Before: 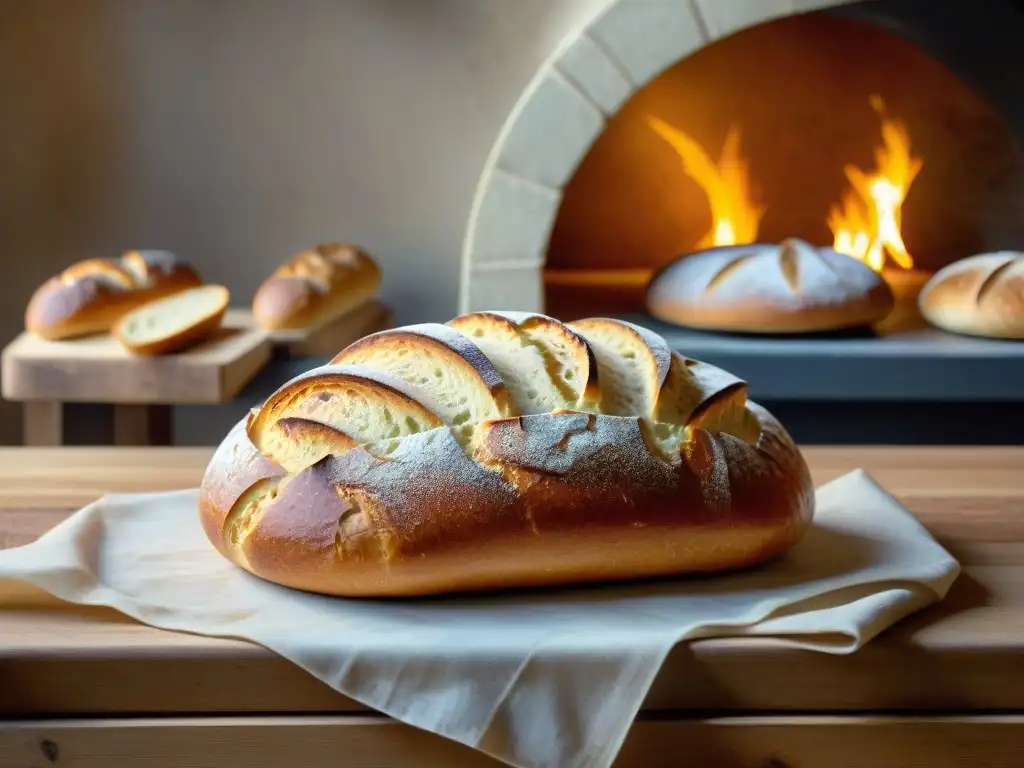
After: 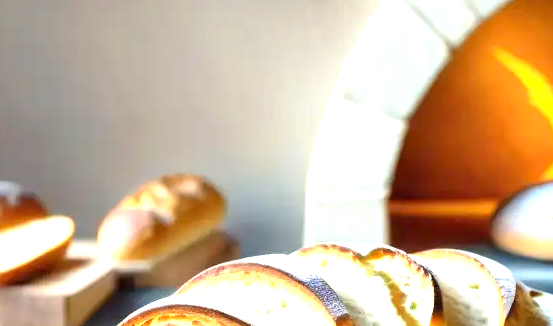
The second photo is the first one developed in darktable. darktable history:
exposure: black level correction 0.001, exposure 1.399 EV, compensate exposure bias true, compensate highlight preservation false
crop: left 15.223%, top 9.046%, right 30.707%, bottom 48.466%
